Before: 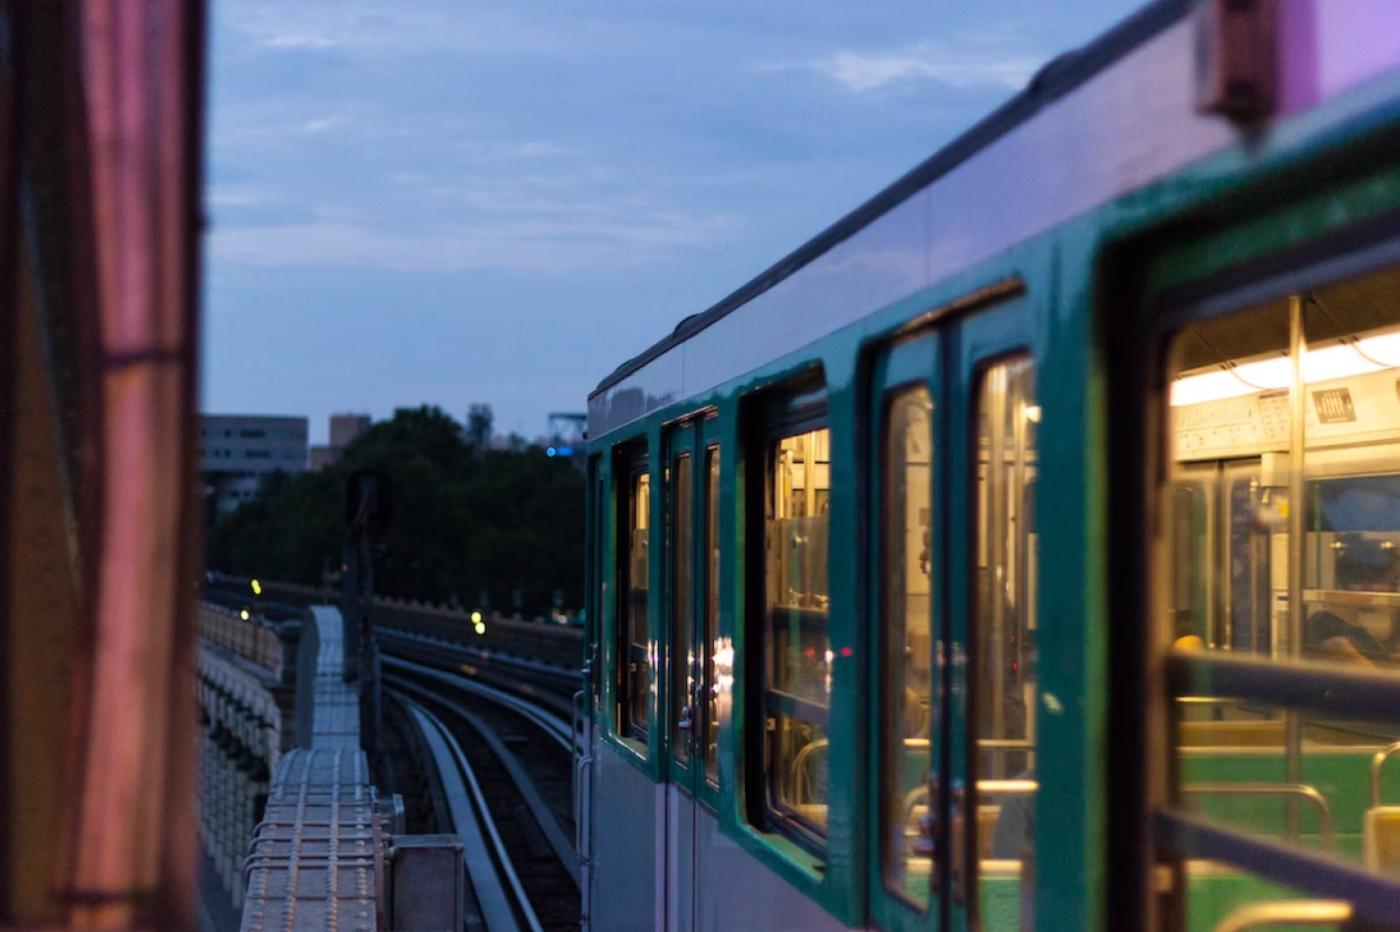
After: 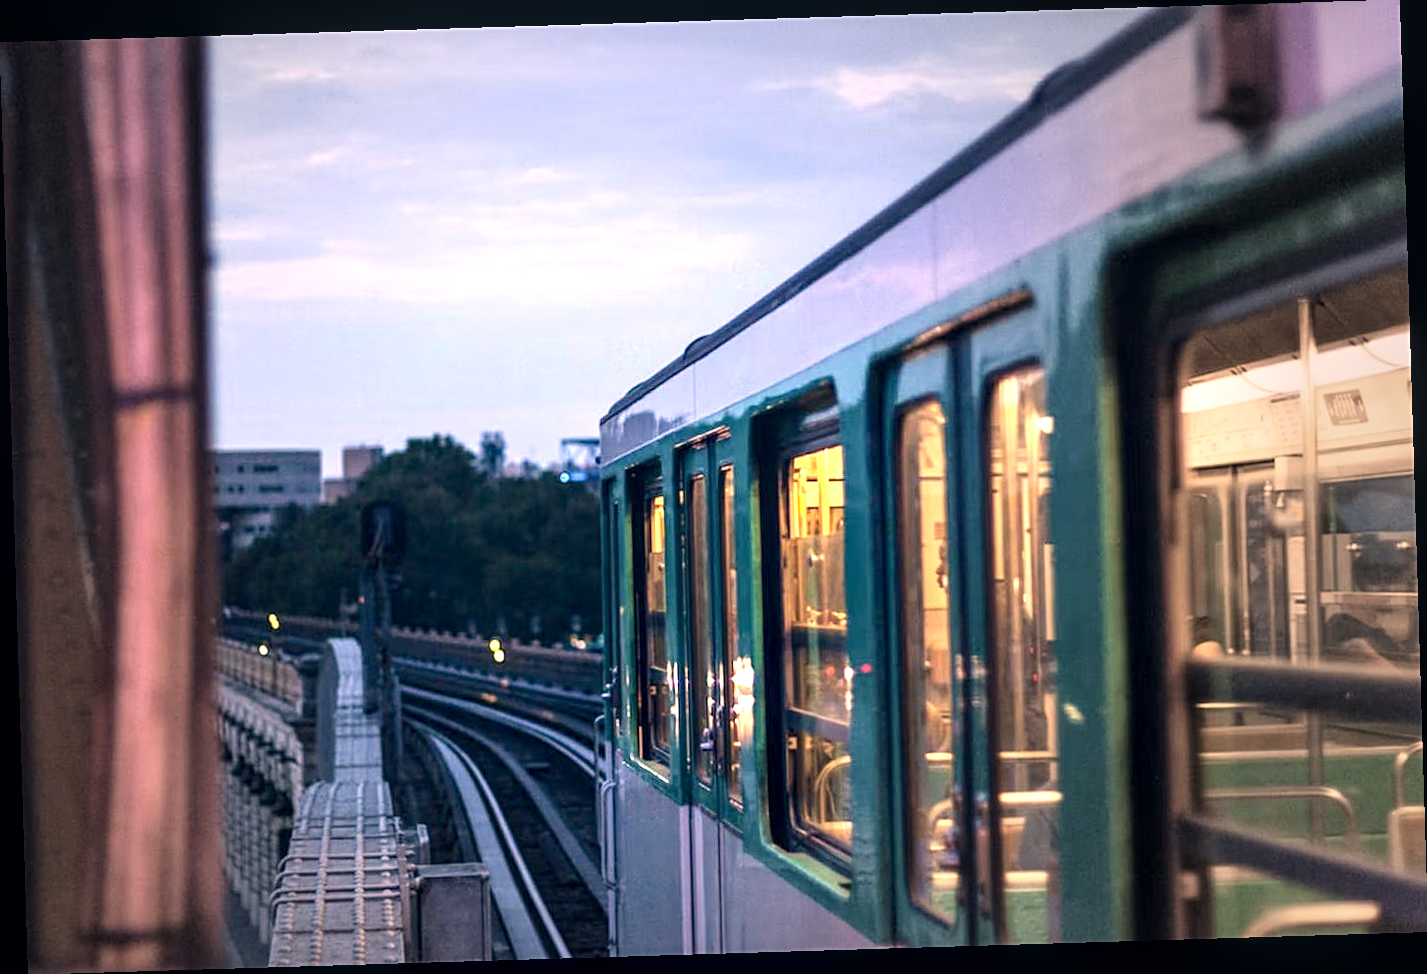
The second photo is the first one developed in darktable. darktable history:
white balance: red 1.045, blue 0.932
local contrast: detail 130%
exposure: exposure 1.5 EV, compensate highlight preservation false
rotate and perspective: rotation -1.75°, automatic cropping off
contrast brightness saturation: contrast 0.1, brightness 0.03, saturation 0.09
color correction: highlights a* 14.46, highlights b* 5.85, shadows a* -5.53, shadows b* -15.24, saturation 0.85
sharpen: on, module defaults
vignetting: fall-off start 33.76%, fall-off radius 64.94%, brightness -0.575, center (-0.12, -0.002), width/height ratio 0.959
